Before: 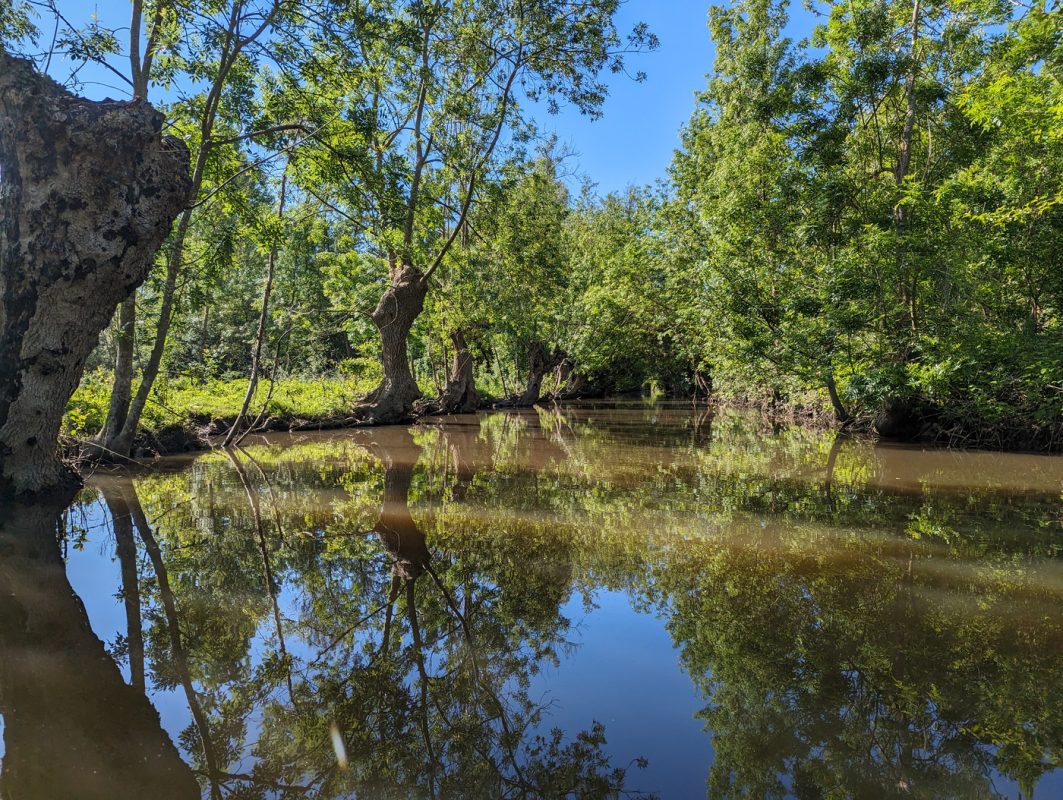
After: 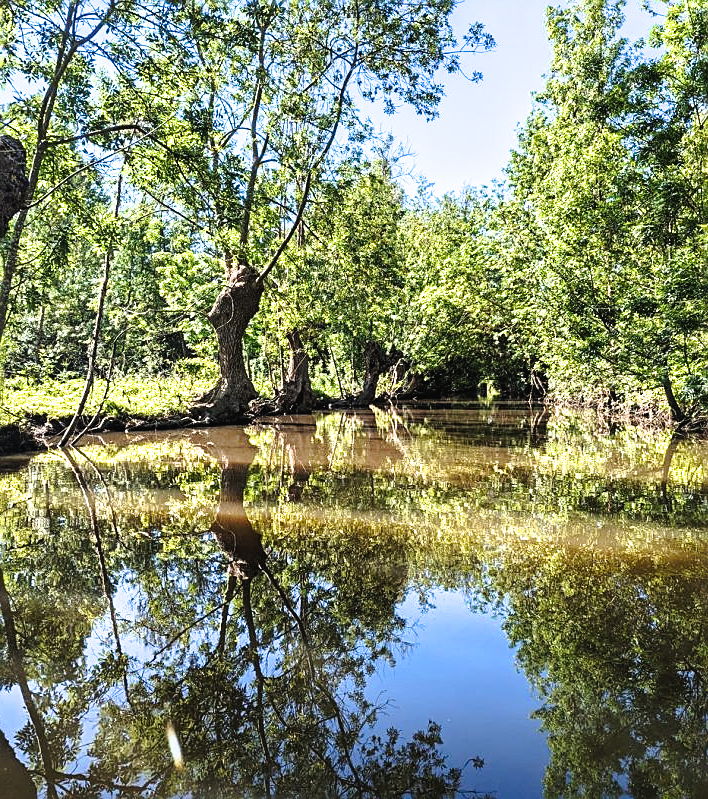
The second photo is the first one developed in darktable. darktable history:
sharpen: on, module defaults
crop and rotate: left 15.499%, right 17.81%
exposure: black level correction 0, exposure 0.89 EV, compensate highlight preservation false
filmic rgb: black relative exposure -7.98 EV, white relative exposure 2.46 EV, hardness 6.39
tone curve: curves: ch0 [(0, 0.021) (0.059, 0.053) (0.212, 0.18) (0.337, 0.304) (0.495, 0.505) (0.725, 0.731) (0.89, 0.919) (1, 1)]; ch1 [(0, 0) (0.094, 0.081) (0.285, 0.299) (0.413, 0.43) (0.479, 0.475) (0.54, 0.55) (0.615, 0.65) (0.683, 0.688) (1, 1)]; ch2 [(0, 0) (0.257, 0.217) (0.434, 0.434) (0.498, 0.507) (0.599, 0.578) (1, 1)], preserve colors none
